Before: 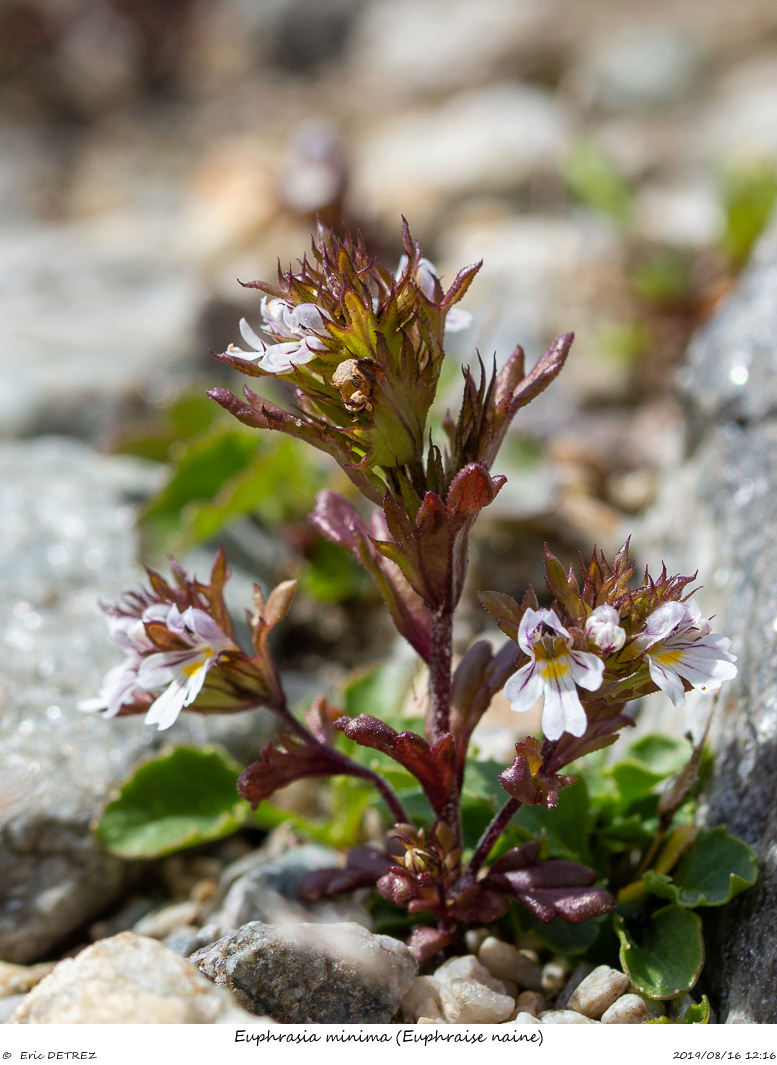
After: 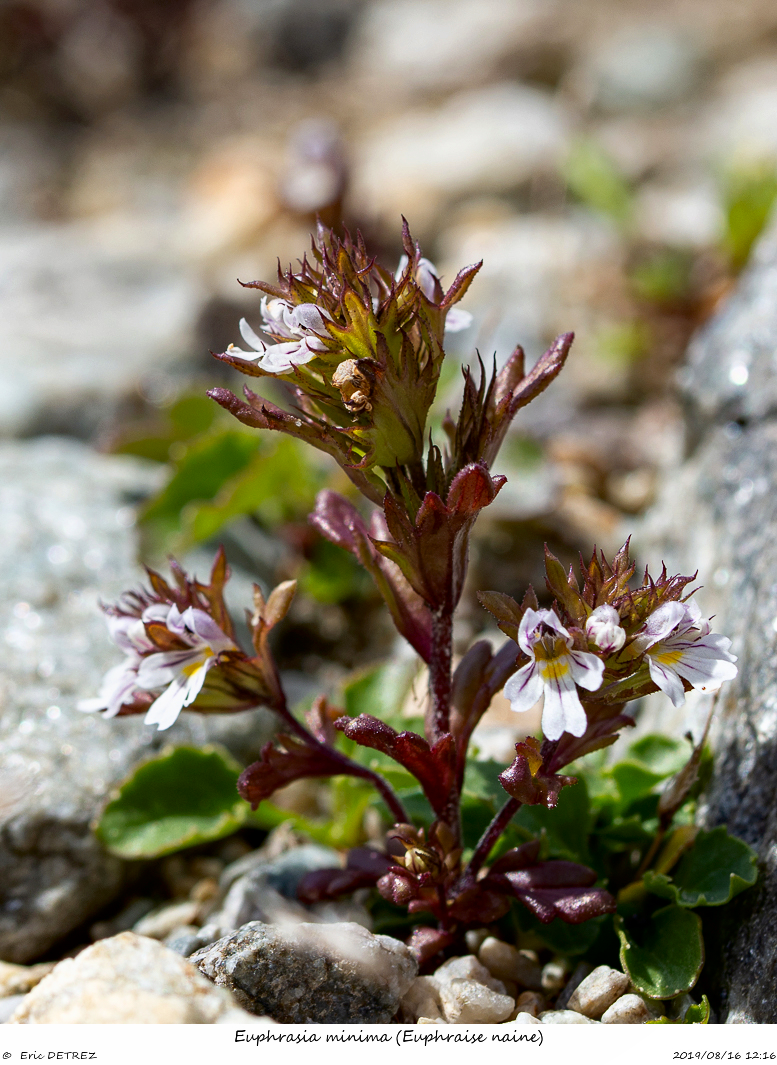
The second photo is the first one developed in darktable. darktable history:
shadows and highlights: shadows -62.32, white point adjustment -5.22, highlights 61.59
haze removal: compatibility mode true, adaptive false
